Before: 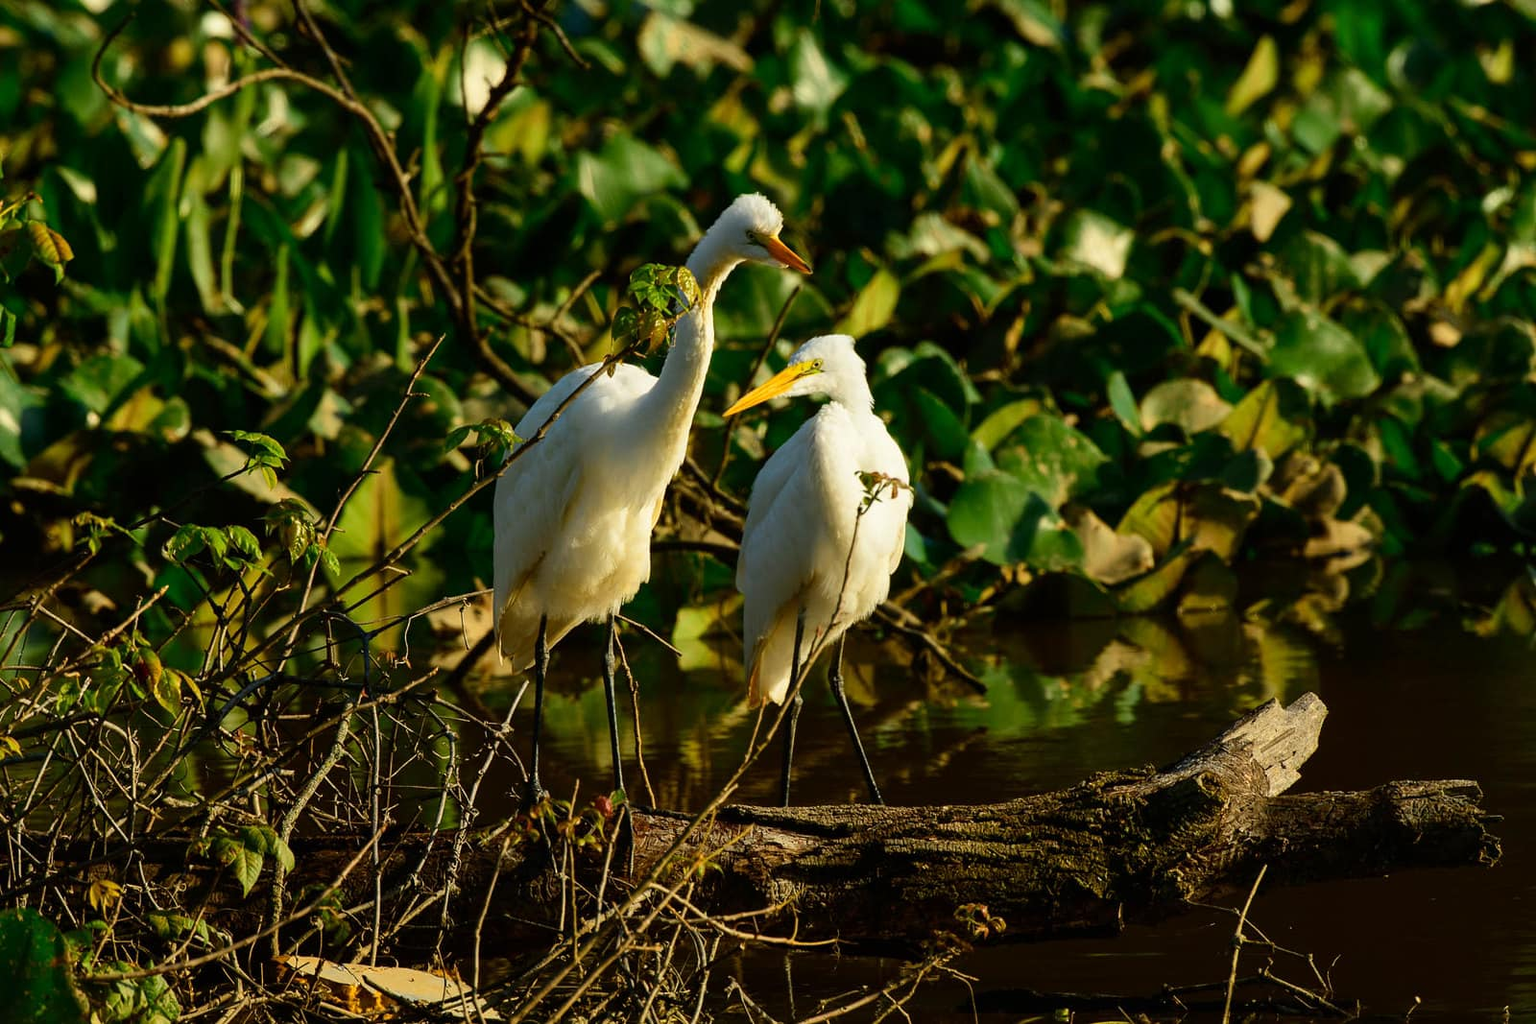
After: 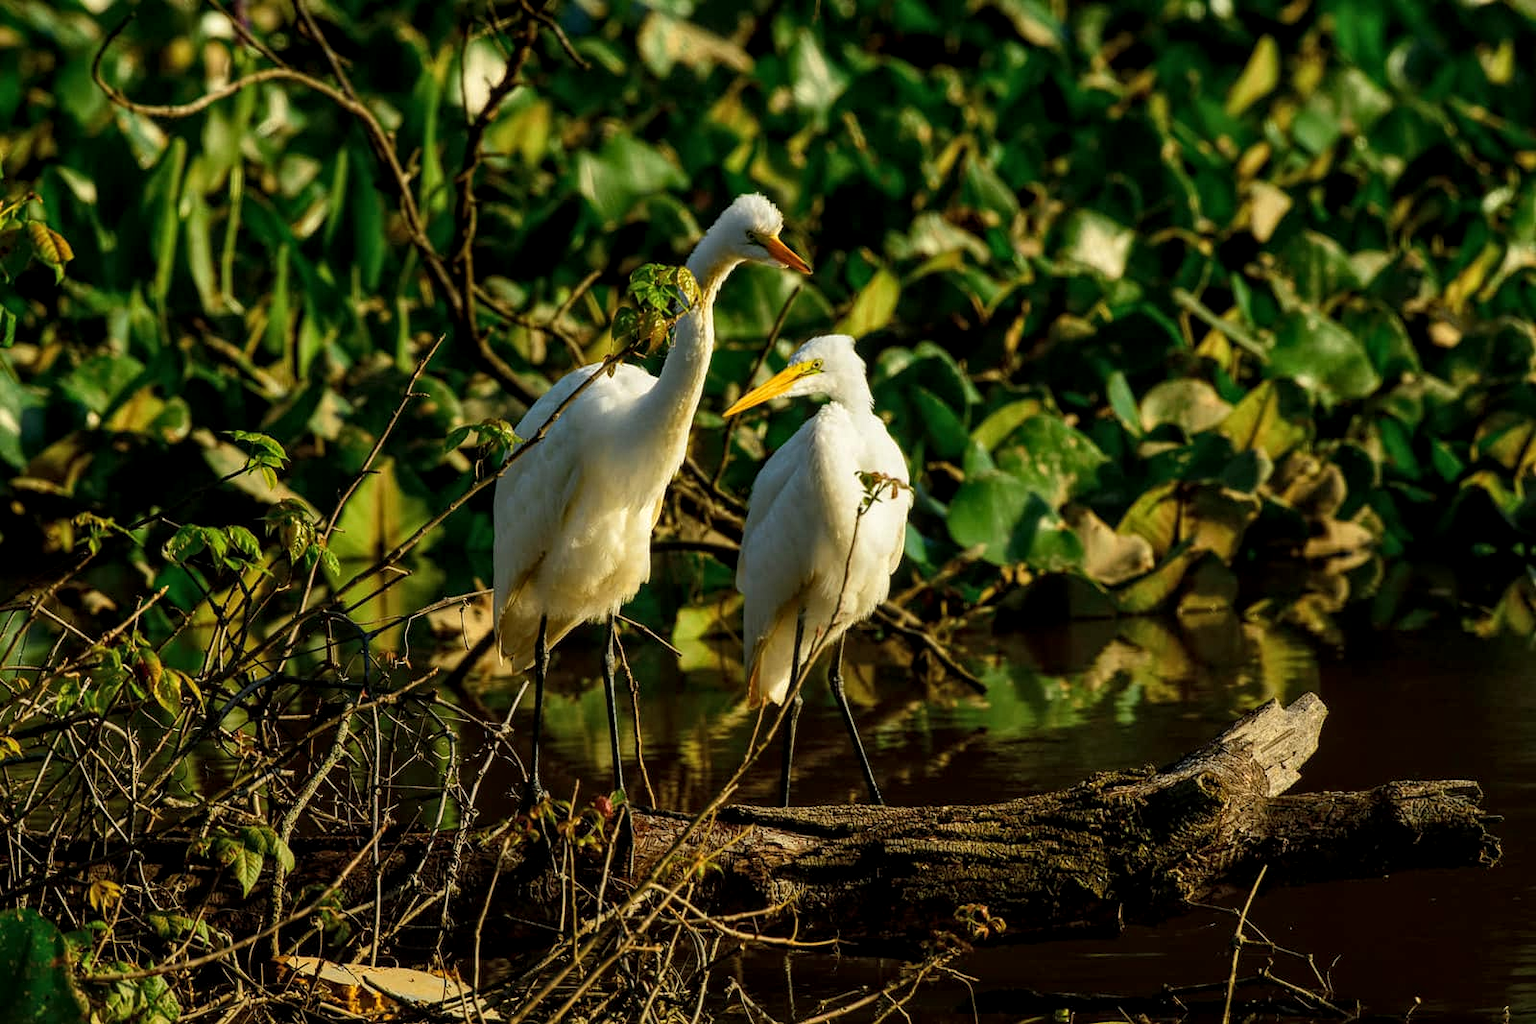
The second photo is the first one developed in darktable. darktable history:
local contrast: highlights 92%, shadows 85%, detail 160%, midtone range 0.2
